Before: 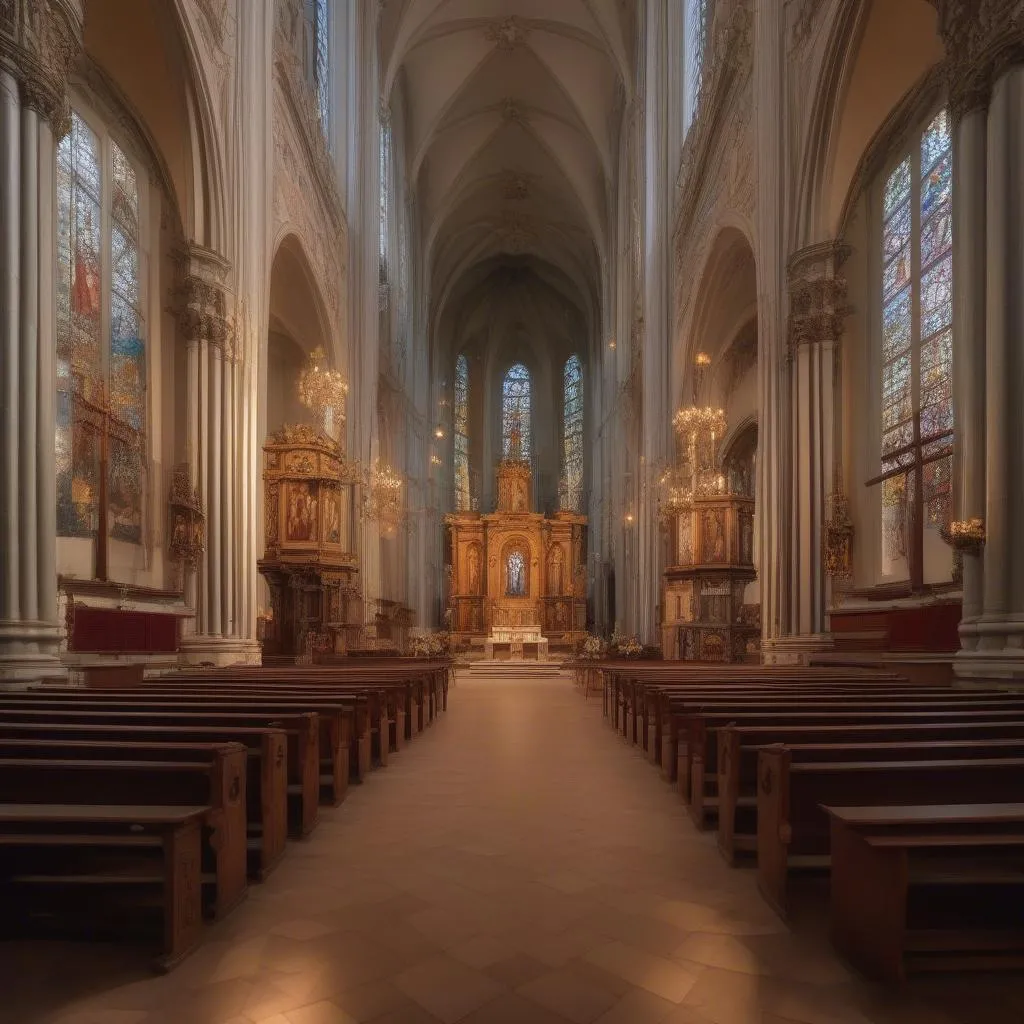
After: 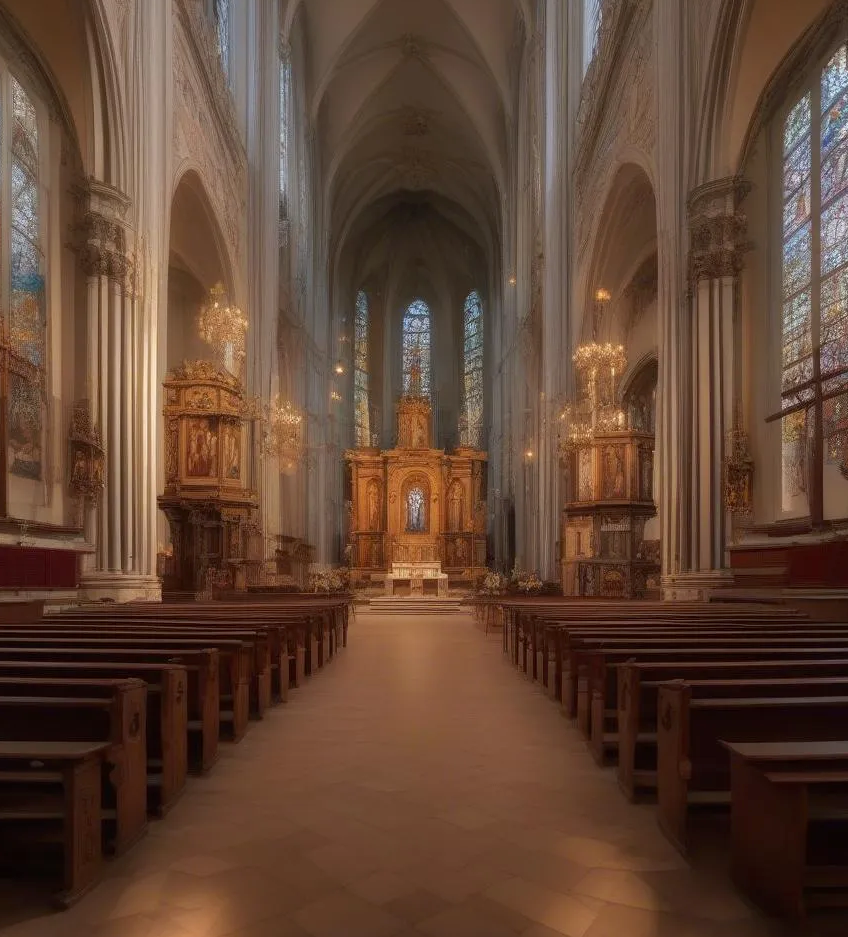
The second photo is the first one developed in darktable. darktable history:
crop: left 9.807%, top 6.259%, right 7.334%, bottom 2.177%
exposure: black level correction 0.001, compensate highlight preservation false
